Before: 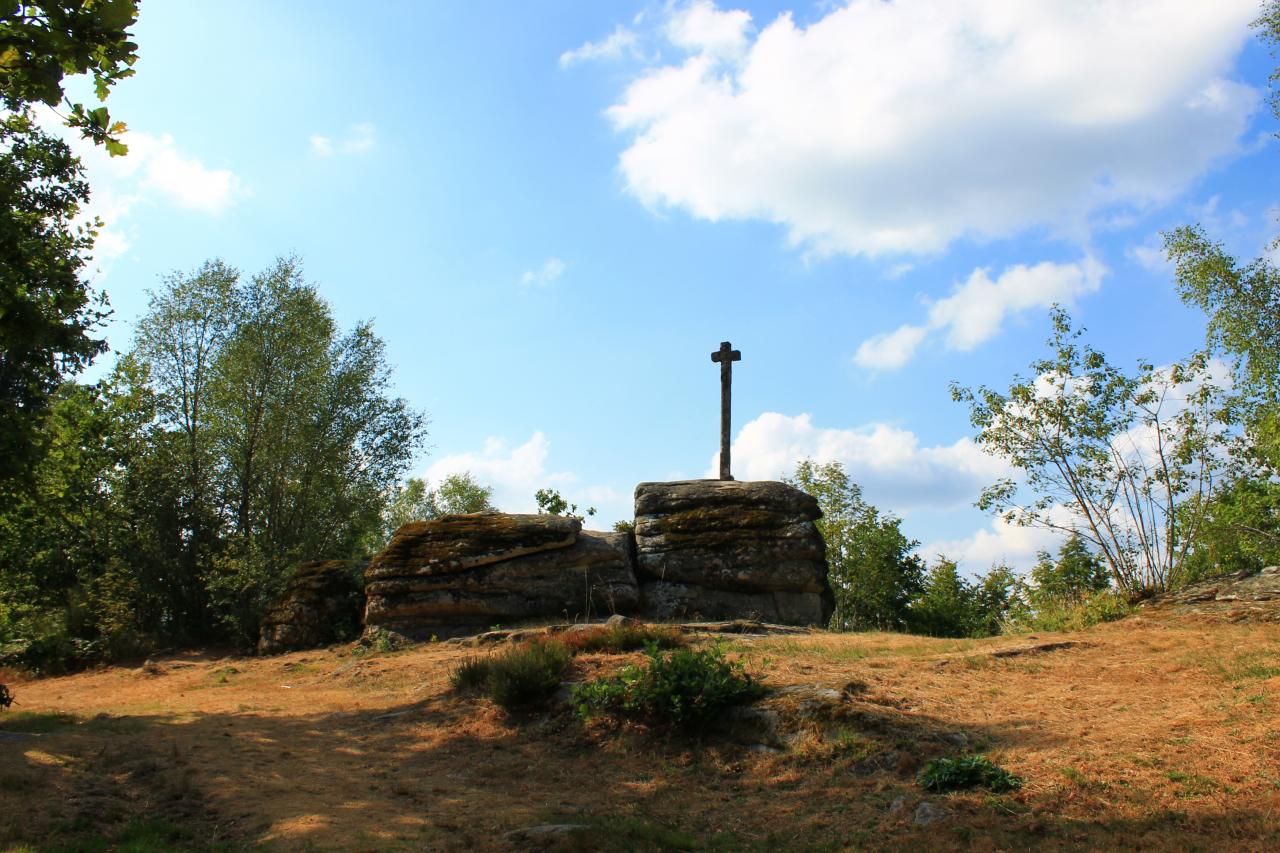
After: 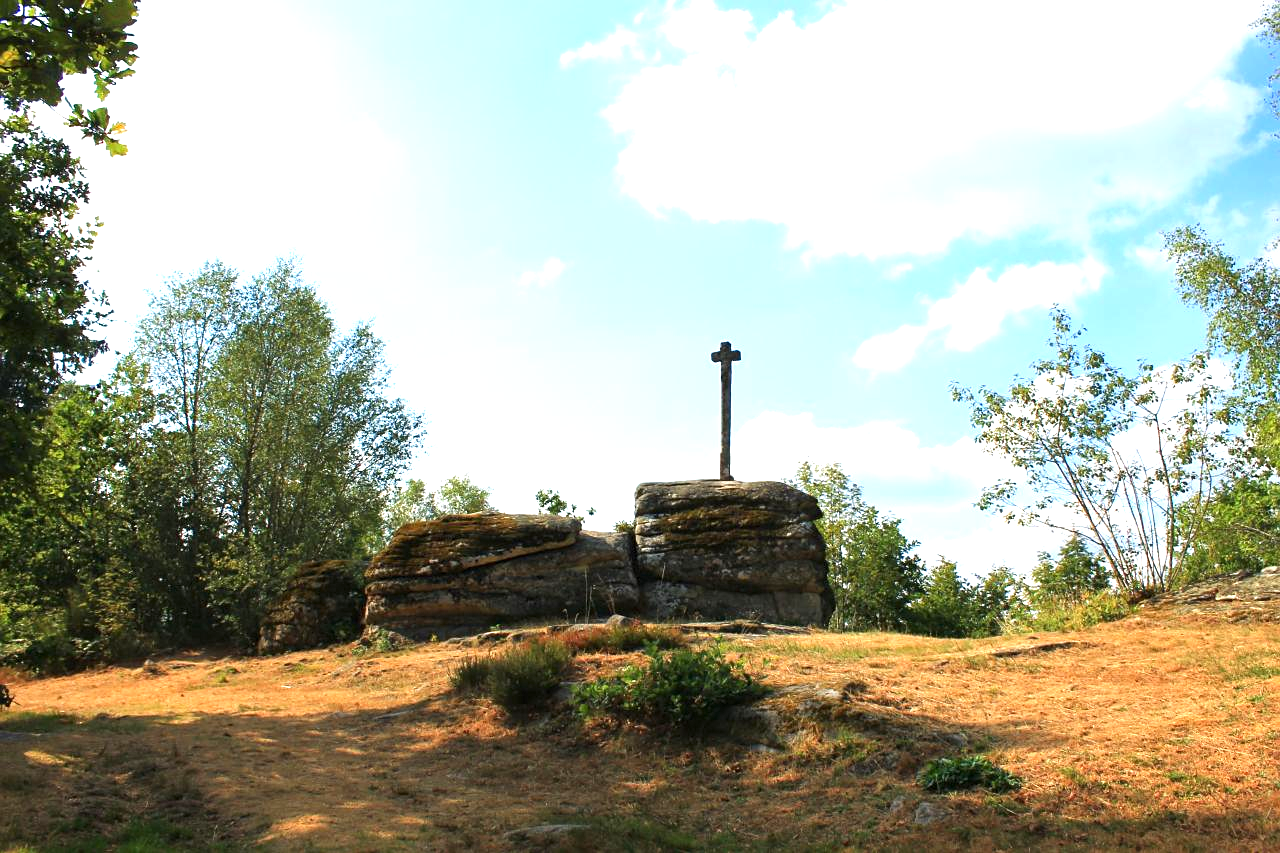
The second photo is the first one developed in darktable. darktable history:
exposure: black level correction 0, exposure 1 EV, compensate highlight preservation false
sharpen: amount 0.217
